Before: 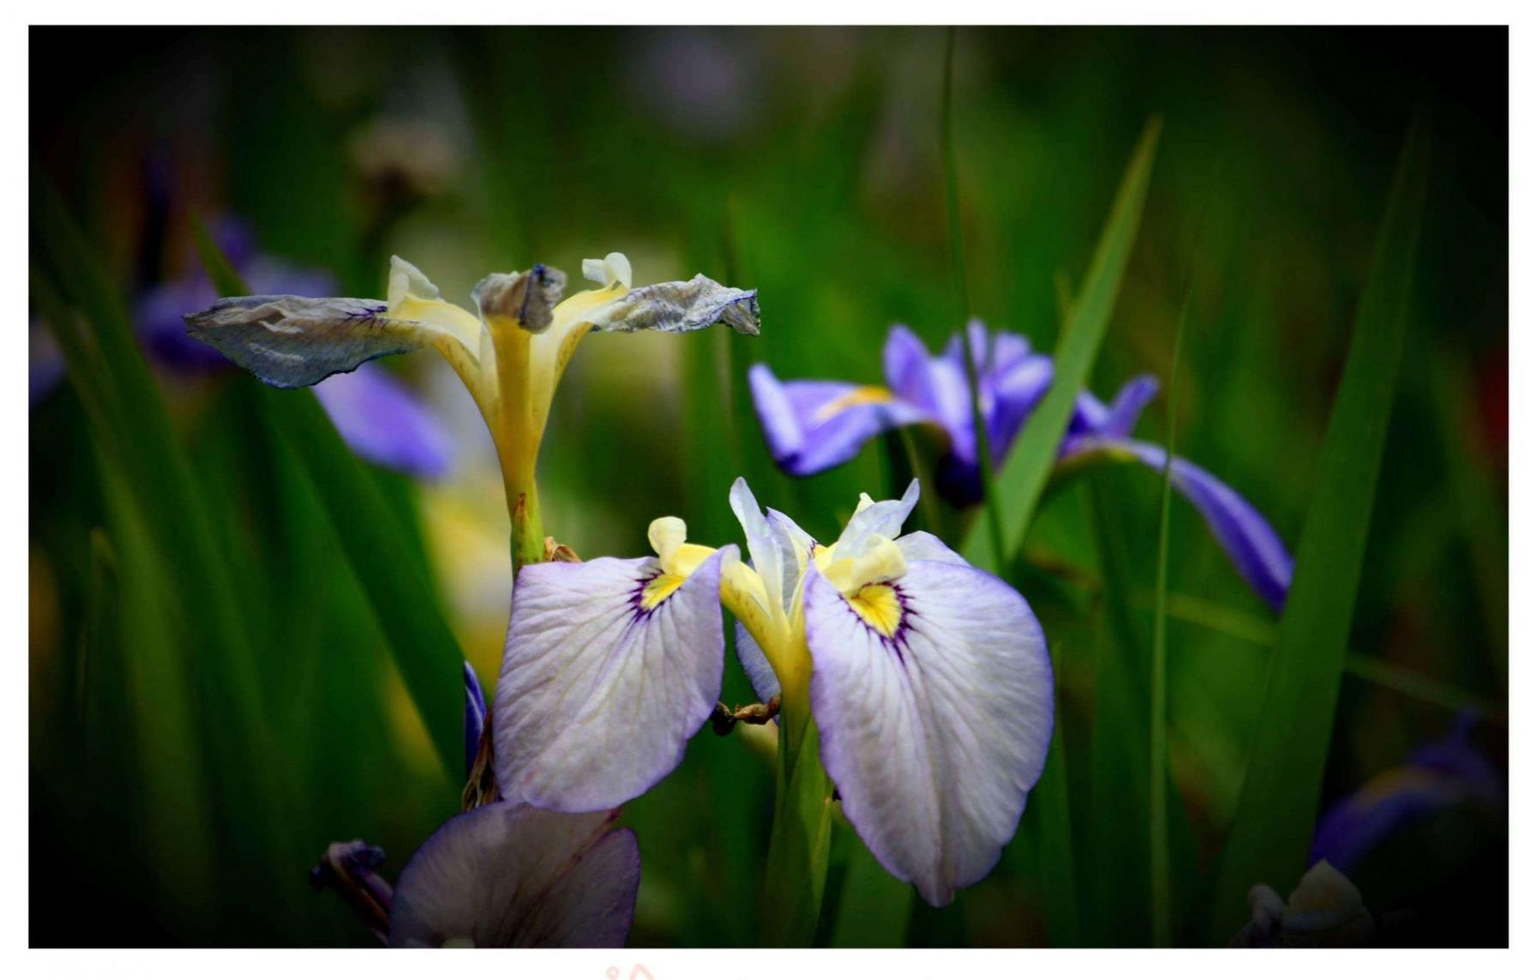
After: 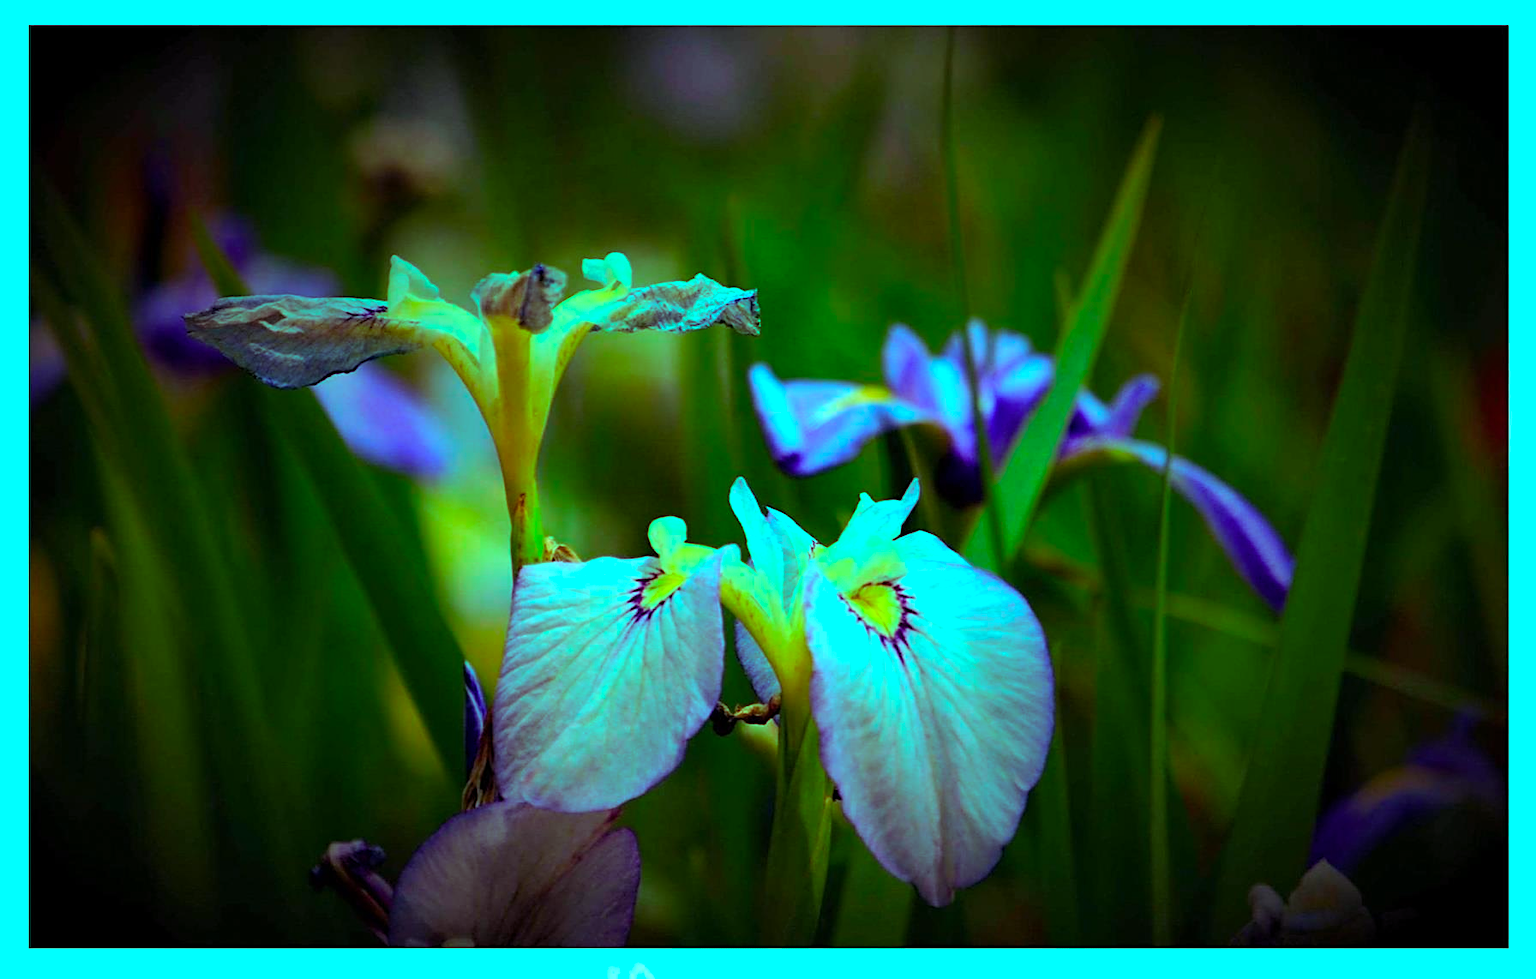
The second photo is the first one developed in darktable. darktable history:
color balance rgb: shadows lift › luminance 0.49%, shadows lift › chroma 6.83%, shadows lift › hue 300.29°, power › hue 208.98°, highlights gain › luminance 20.24%, highlights gain › chroma 13.17%, highlights gain › hue 173.85°, perceptual saturation grading › global saturation 18.05%
sharpen: on, module defaults
